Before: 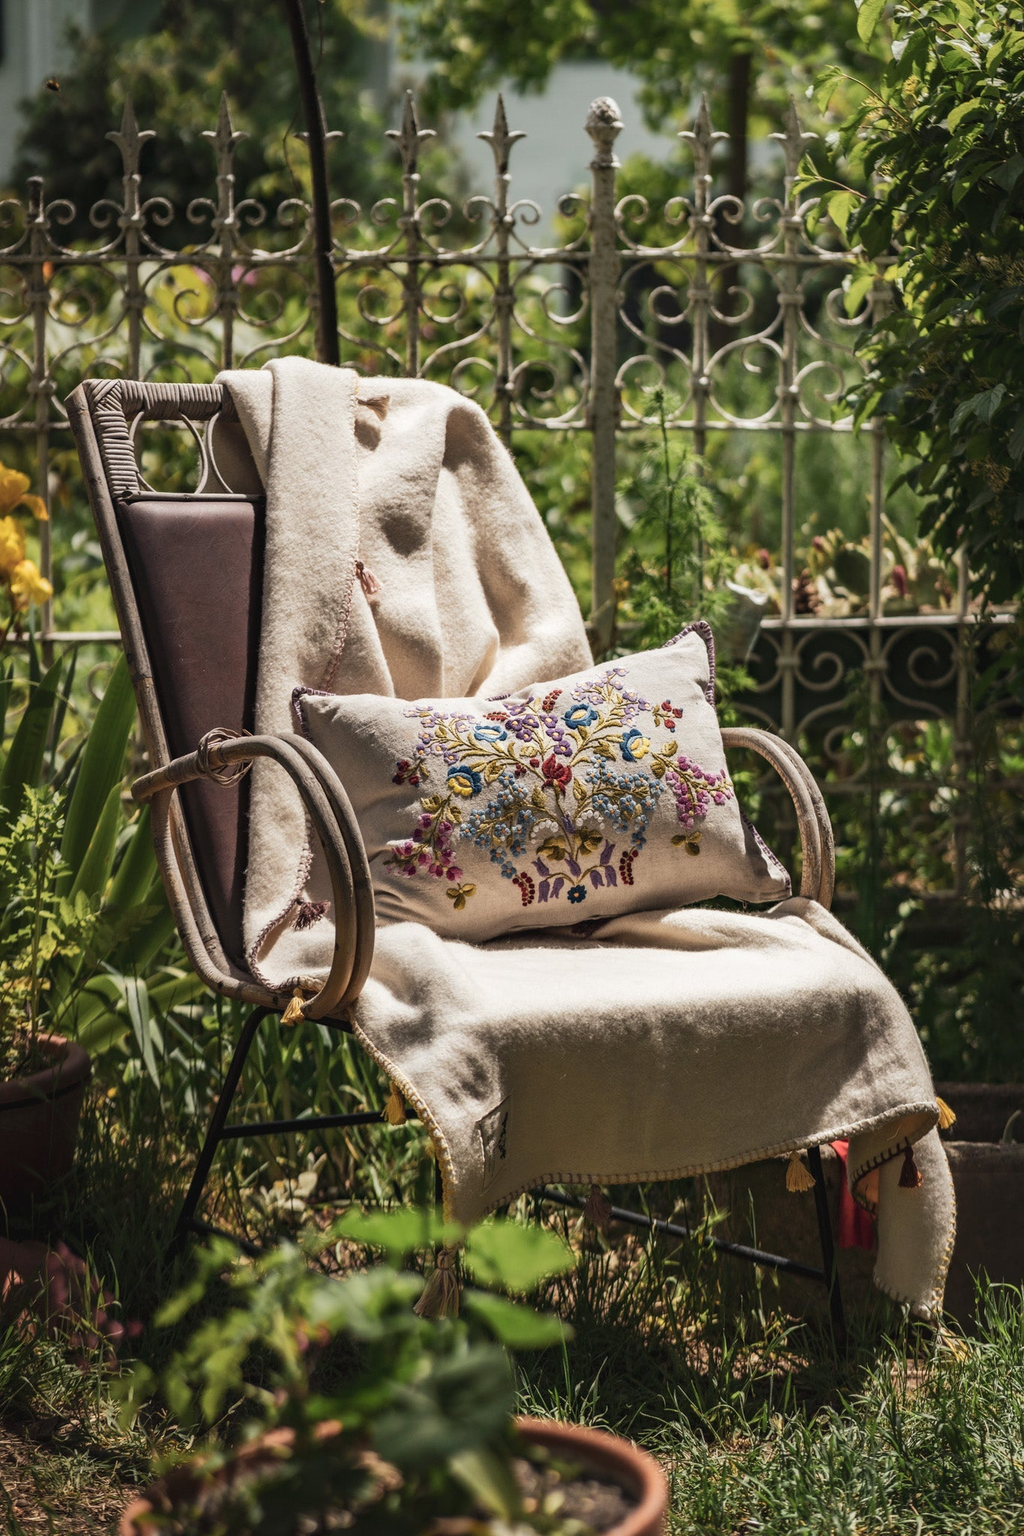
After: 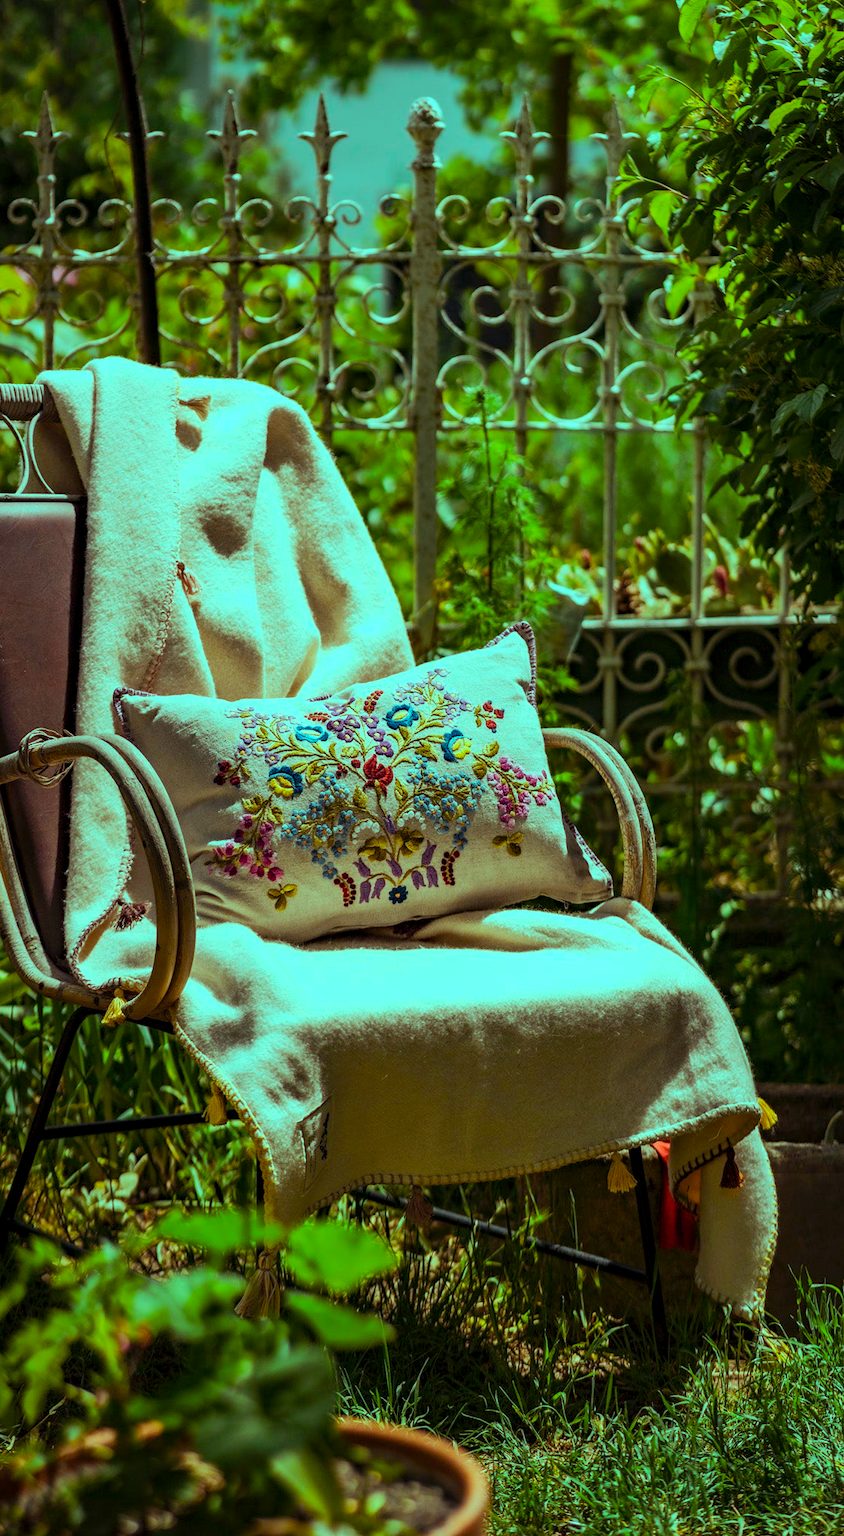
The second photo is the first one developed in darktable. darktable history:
crop: left 17.504%, bottom 0.035%
color balance rgb: highlights gain › chroma 7.6%, highlights gain › hue 182.59°, global offset › luminance -0.513%, linear chroma grading › global chroma 14.783%, perceptual saturation grading › global saturation 42.761%
